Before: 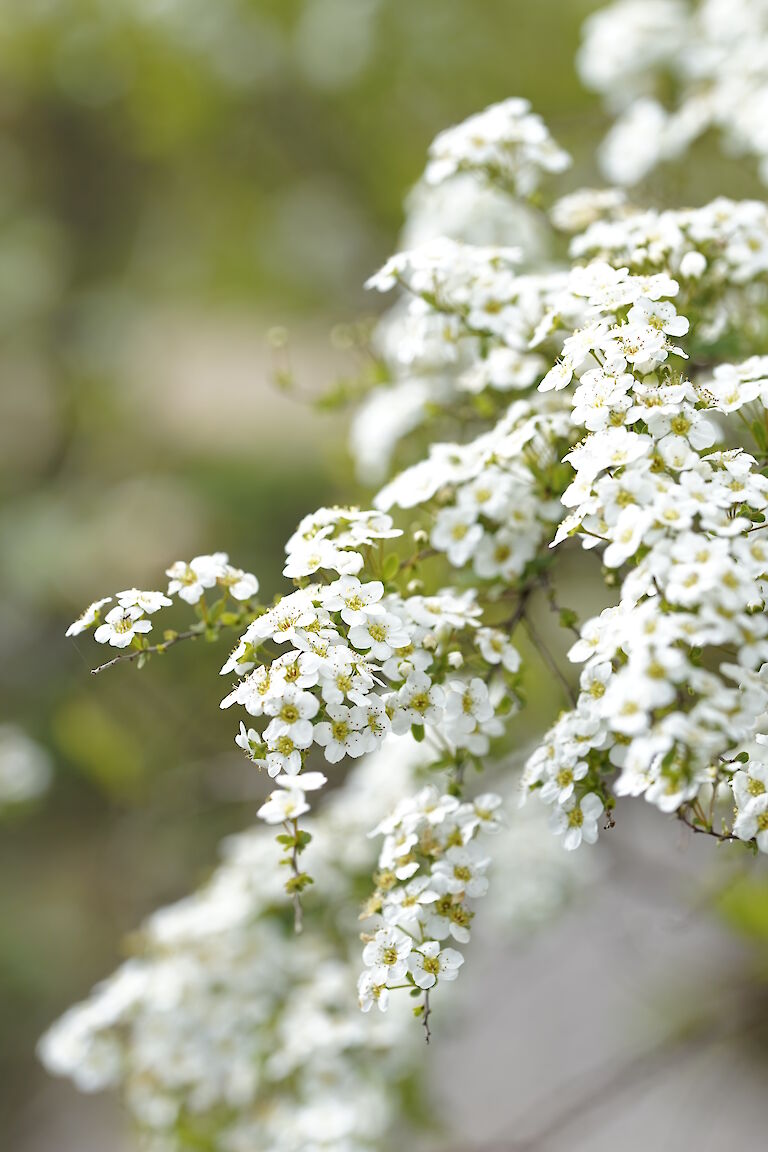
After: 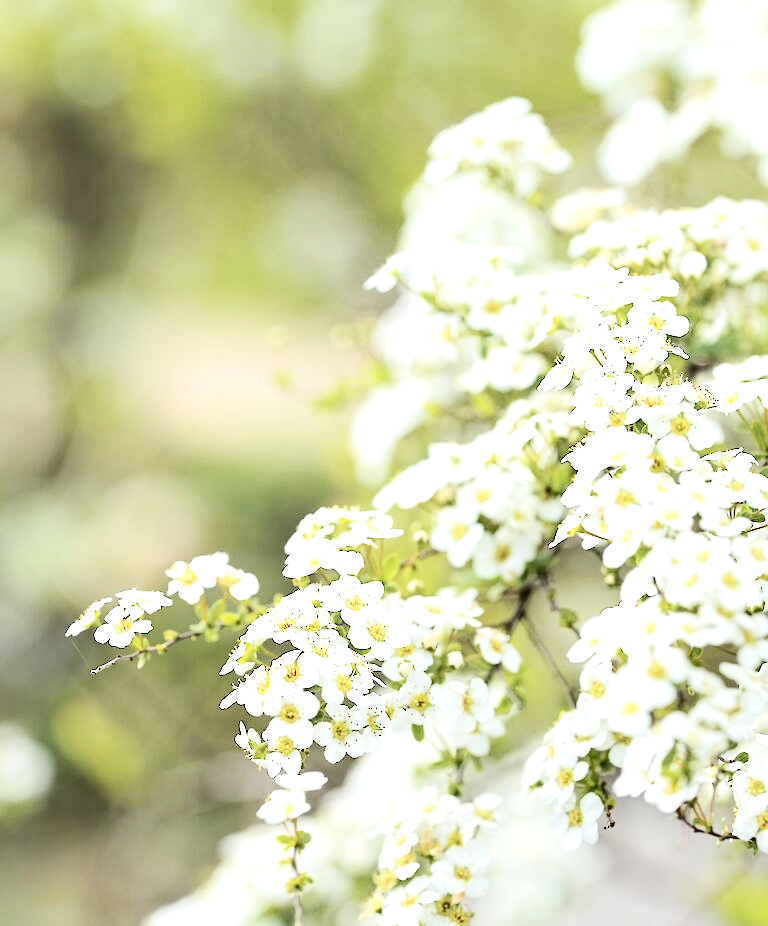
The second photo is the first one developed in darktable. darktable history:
crop: bottom 19.564%
tone curve: curves: ch0 [(0, 0) (0.179, 0.073) (0.265, 0.147) (0.463, 0.553) (0.51, 0.635) (0.716, 0.863) (1, 0.997)], color space Lab, independent channels, preserve colors none
exposure: exposure 0.65 EV, compensate highlight preservation false
